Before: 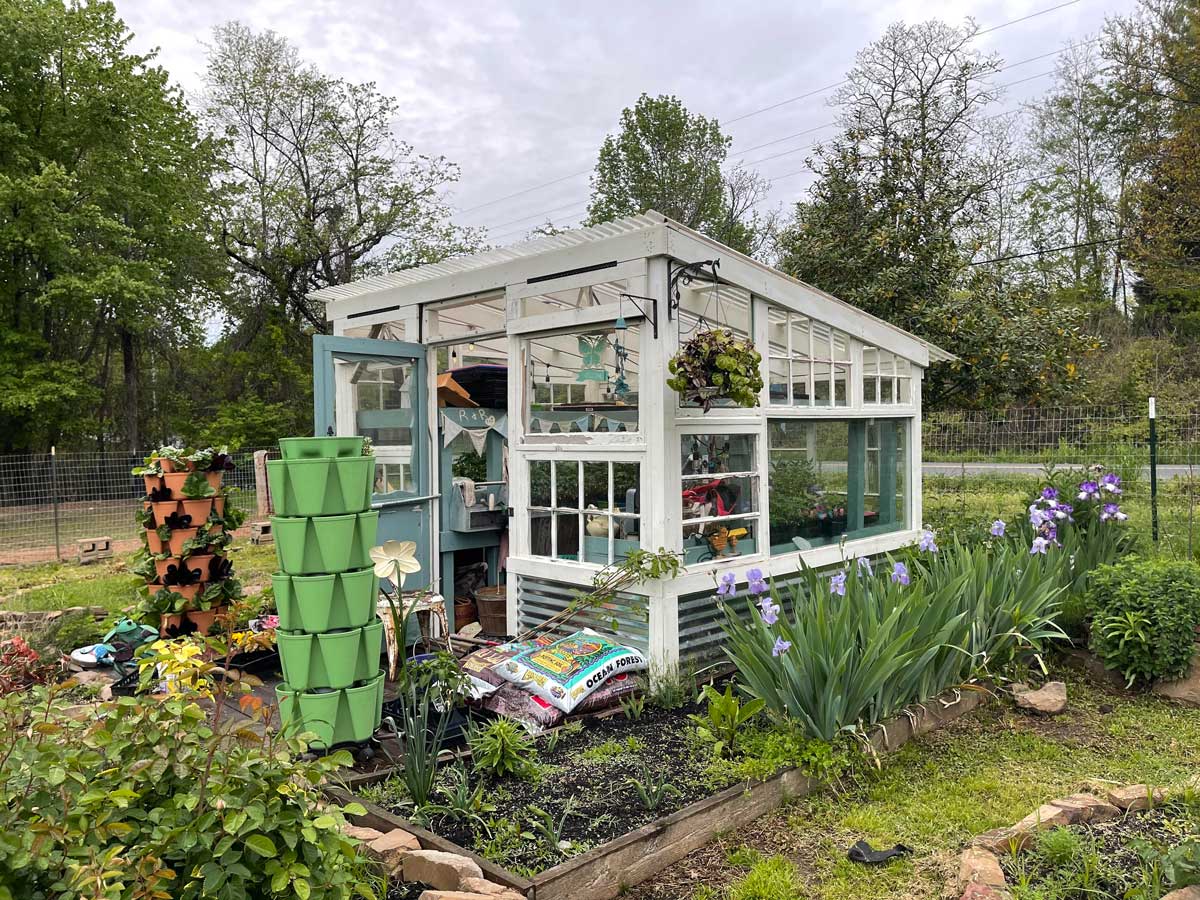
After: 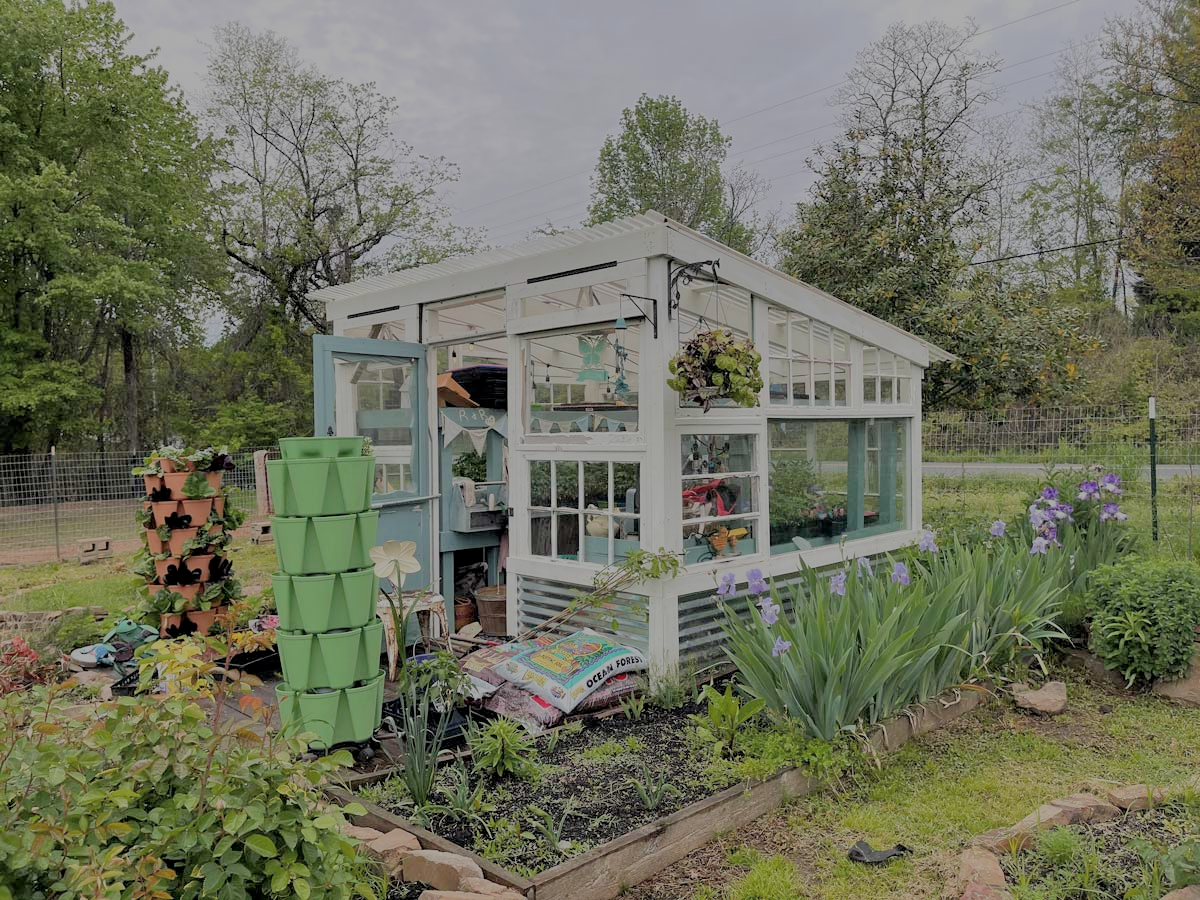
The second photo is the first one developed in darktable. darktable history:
filmic rgb: black relative exposure -7.98 EV, white relative exposure 8.04 EV, target black luminance 0%, hardness 2.44, latitude 75.79%, contrast 0.572, shadows ↔ highlights balance 0.005%
